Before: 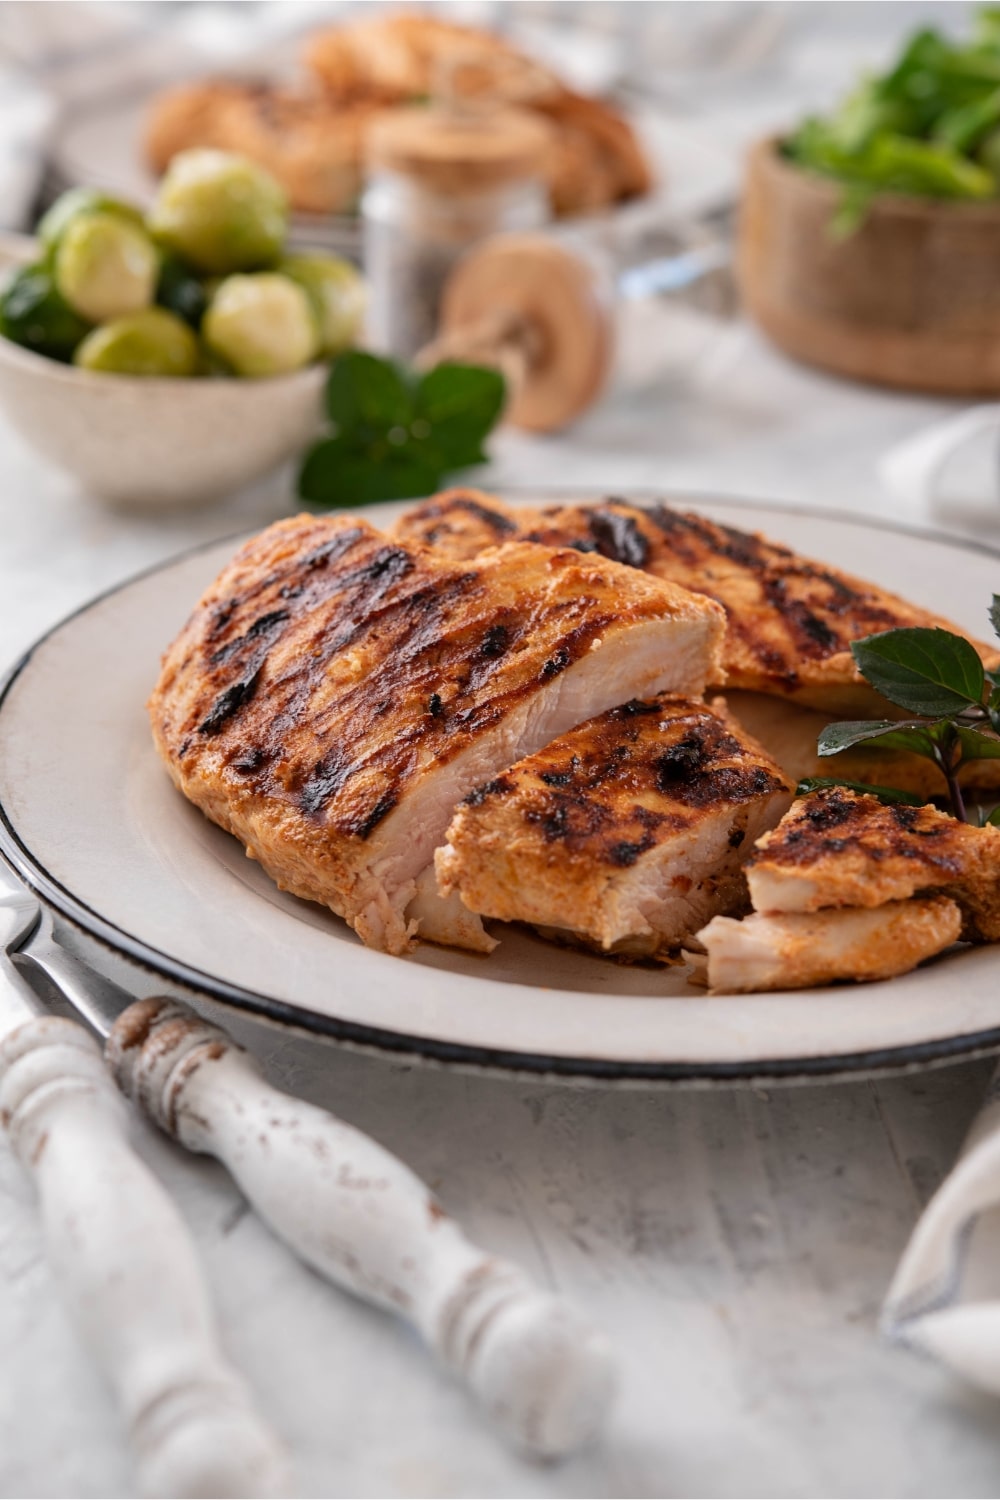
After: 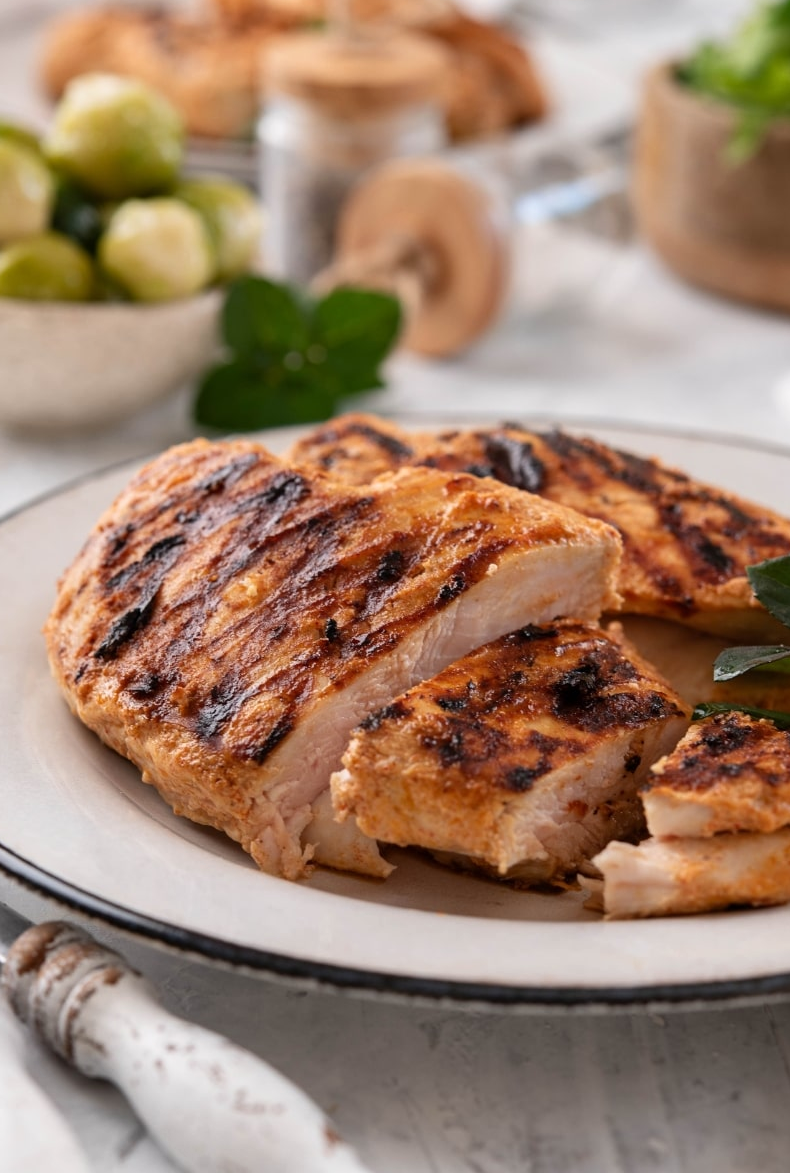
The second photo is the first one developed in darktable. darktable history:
shadows and highlights: shadows 1.74, highlights 41.21
crop and rotate: left 10.484%, top 5.057%, right 10.488%, bottom 16.708%
